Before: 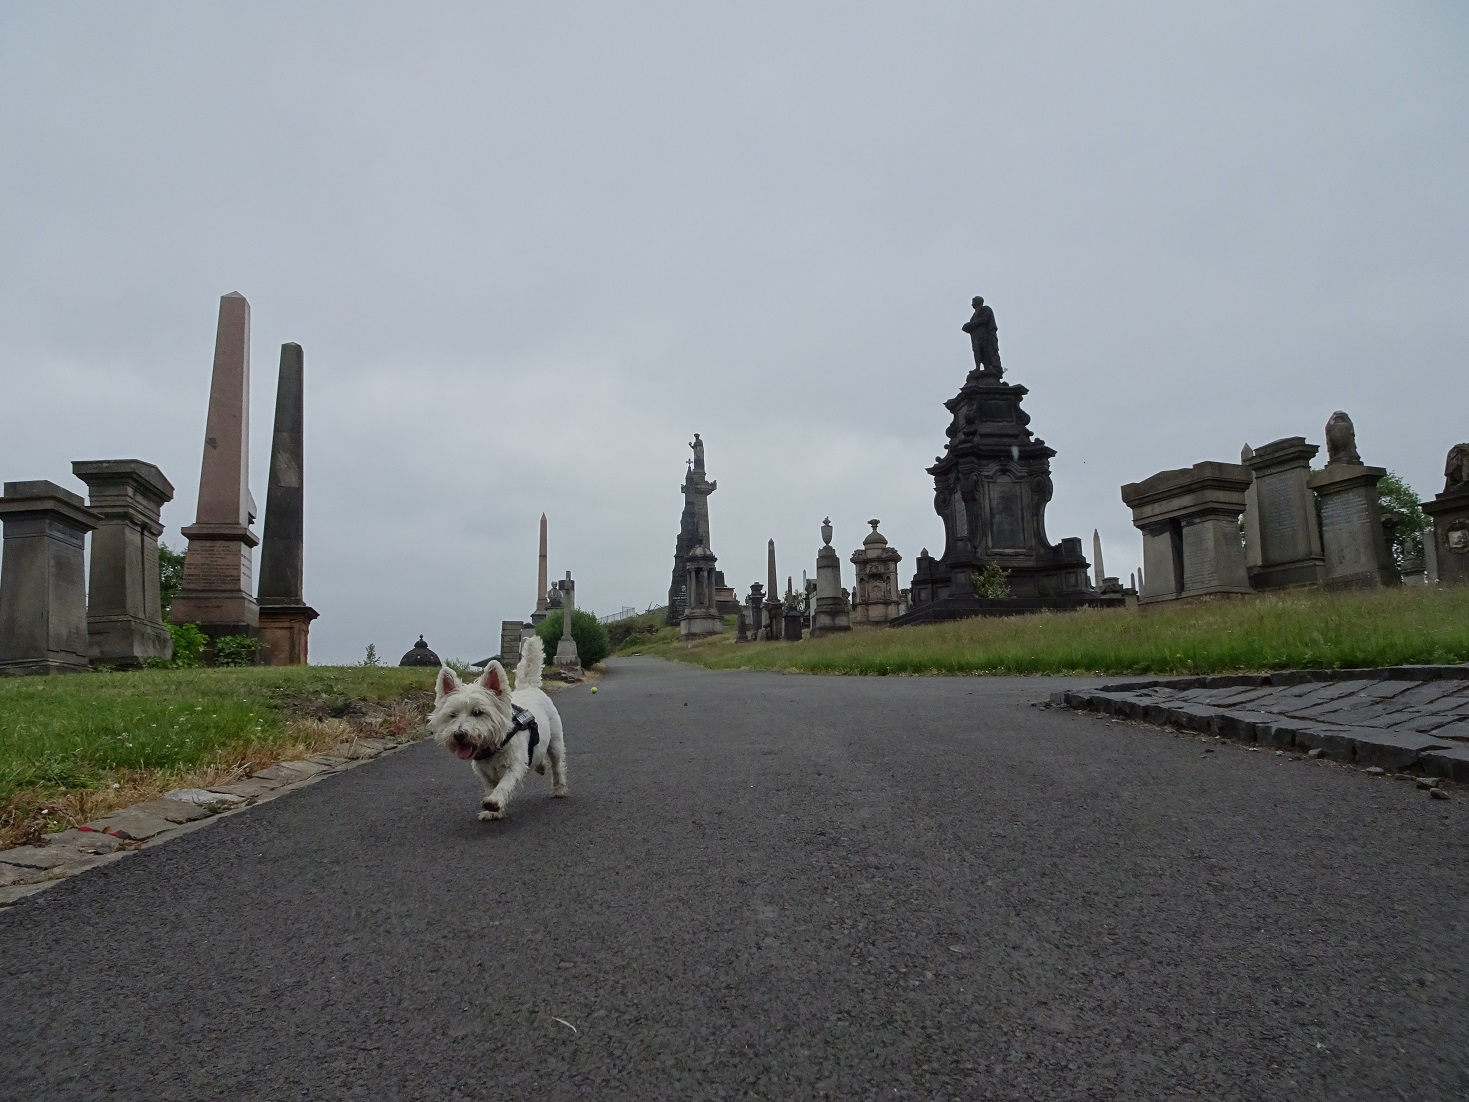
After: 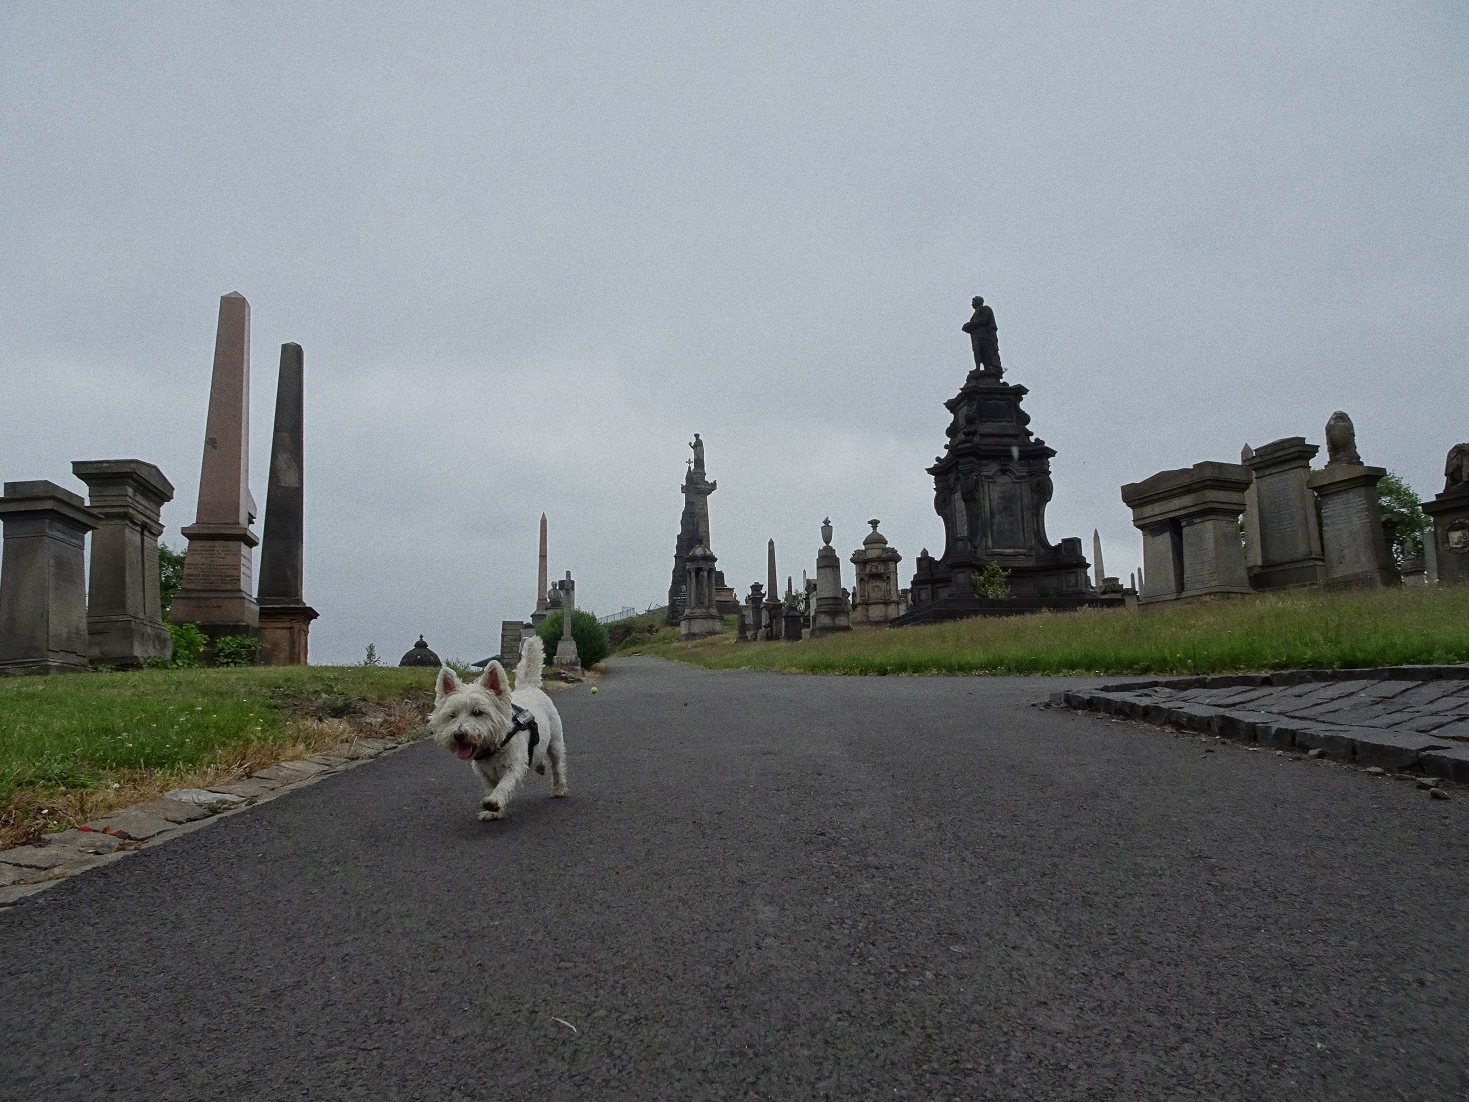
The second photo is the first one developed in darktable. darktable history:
grain: coarseness 0.09 ISO
base curve: curves: ch0 [(0, 0) (0.303, 0.277) (1, 1)]
